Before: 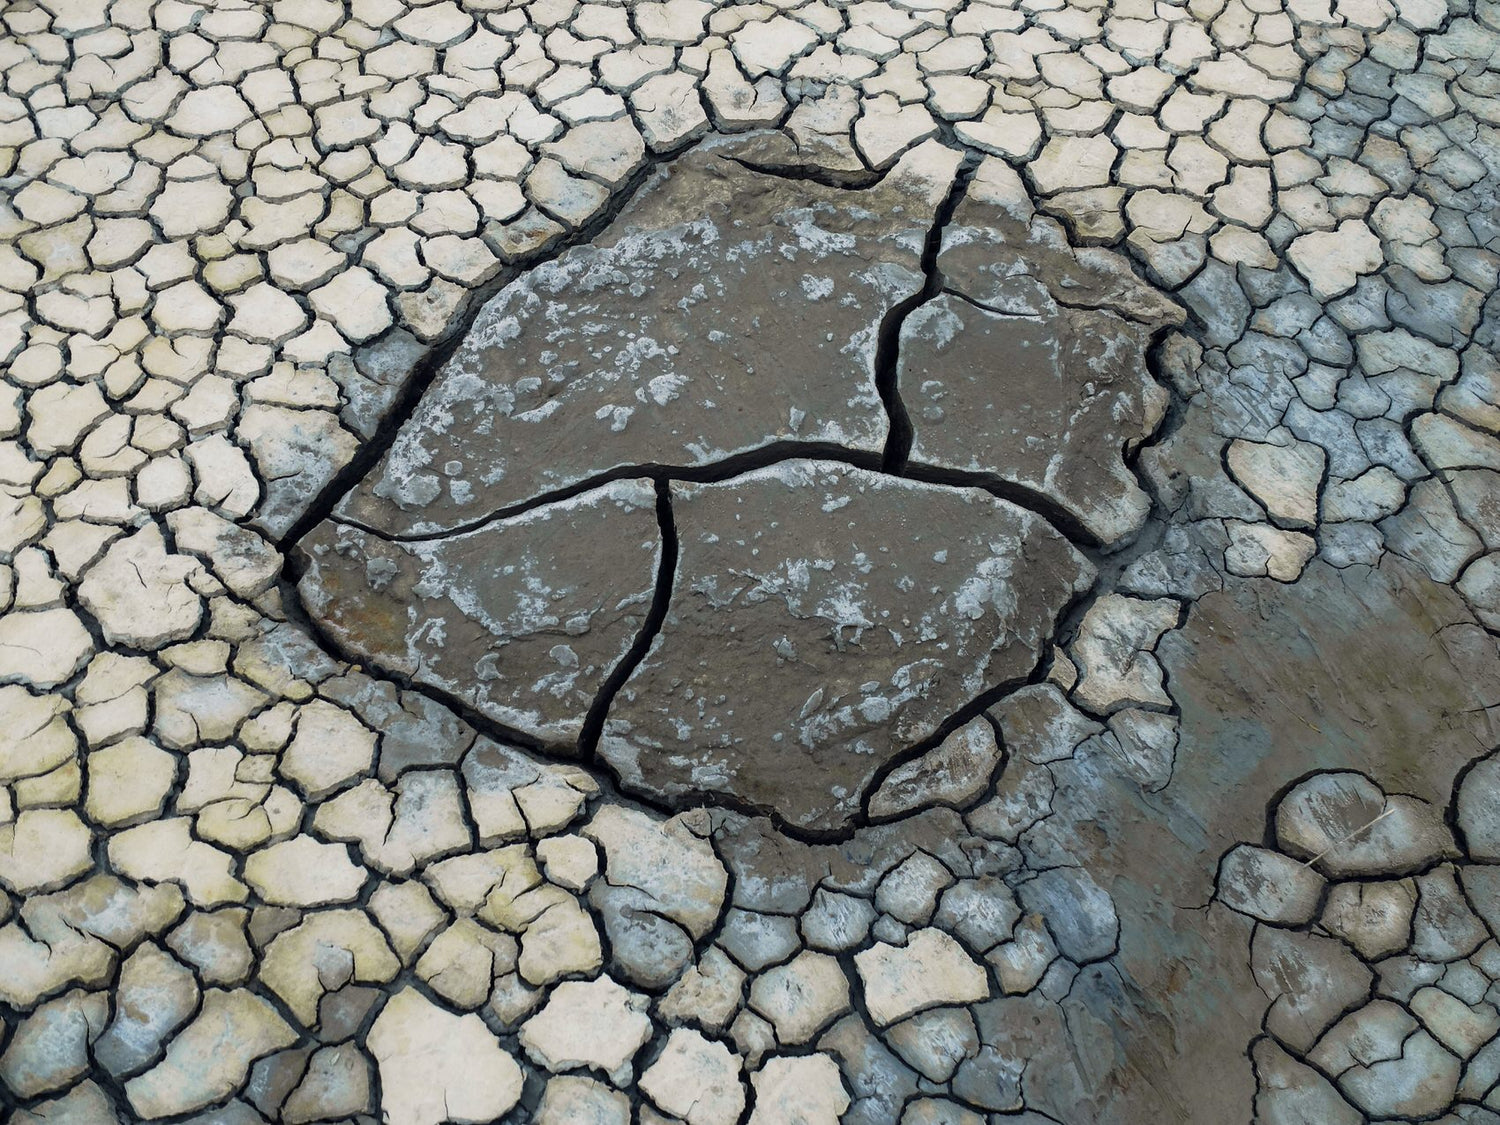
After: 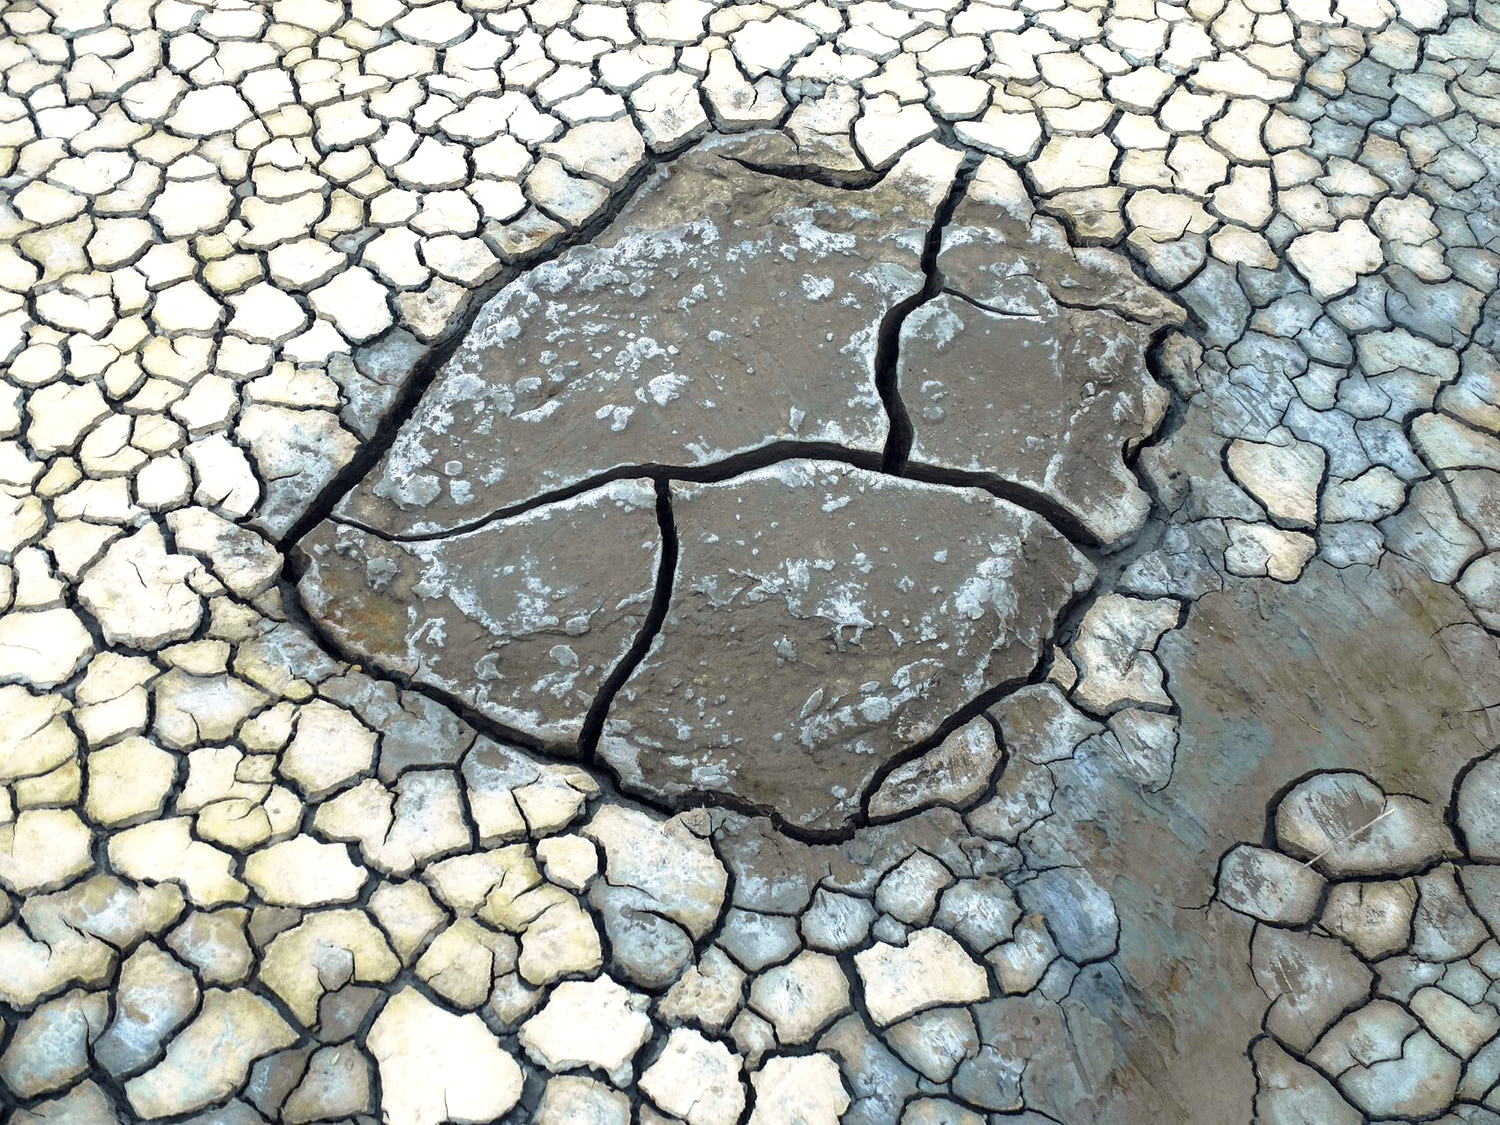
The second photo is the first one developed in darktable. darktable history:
exposure: exposure 0.736 EV, compensate highlight preservation false
shadows and highlights: shadows 25.88, highlights -23.47
